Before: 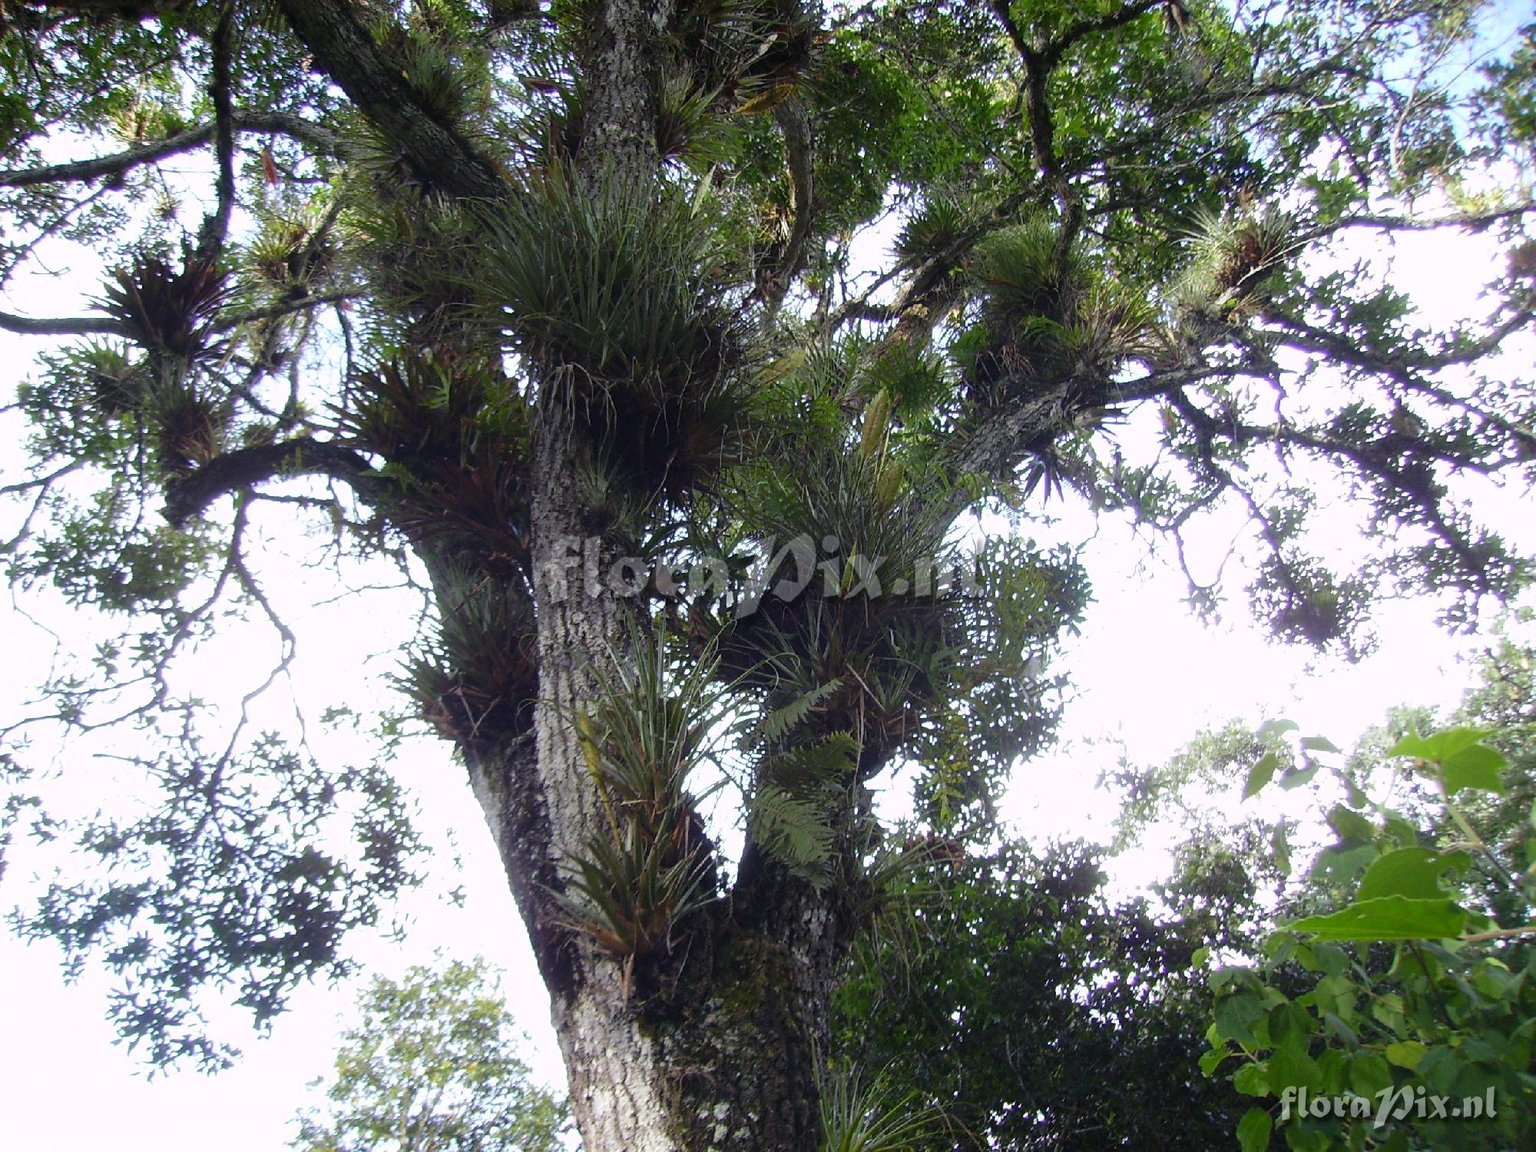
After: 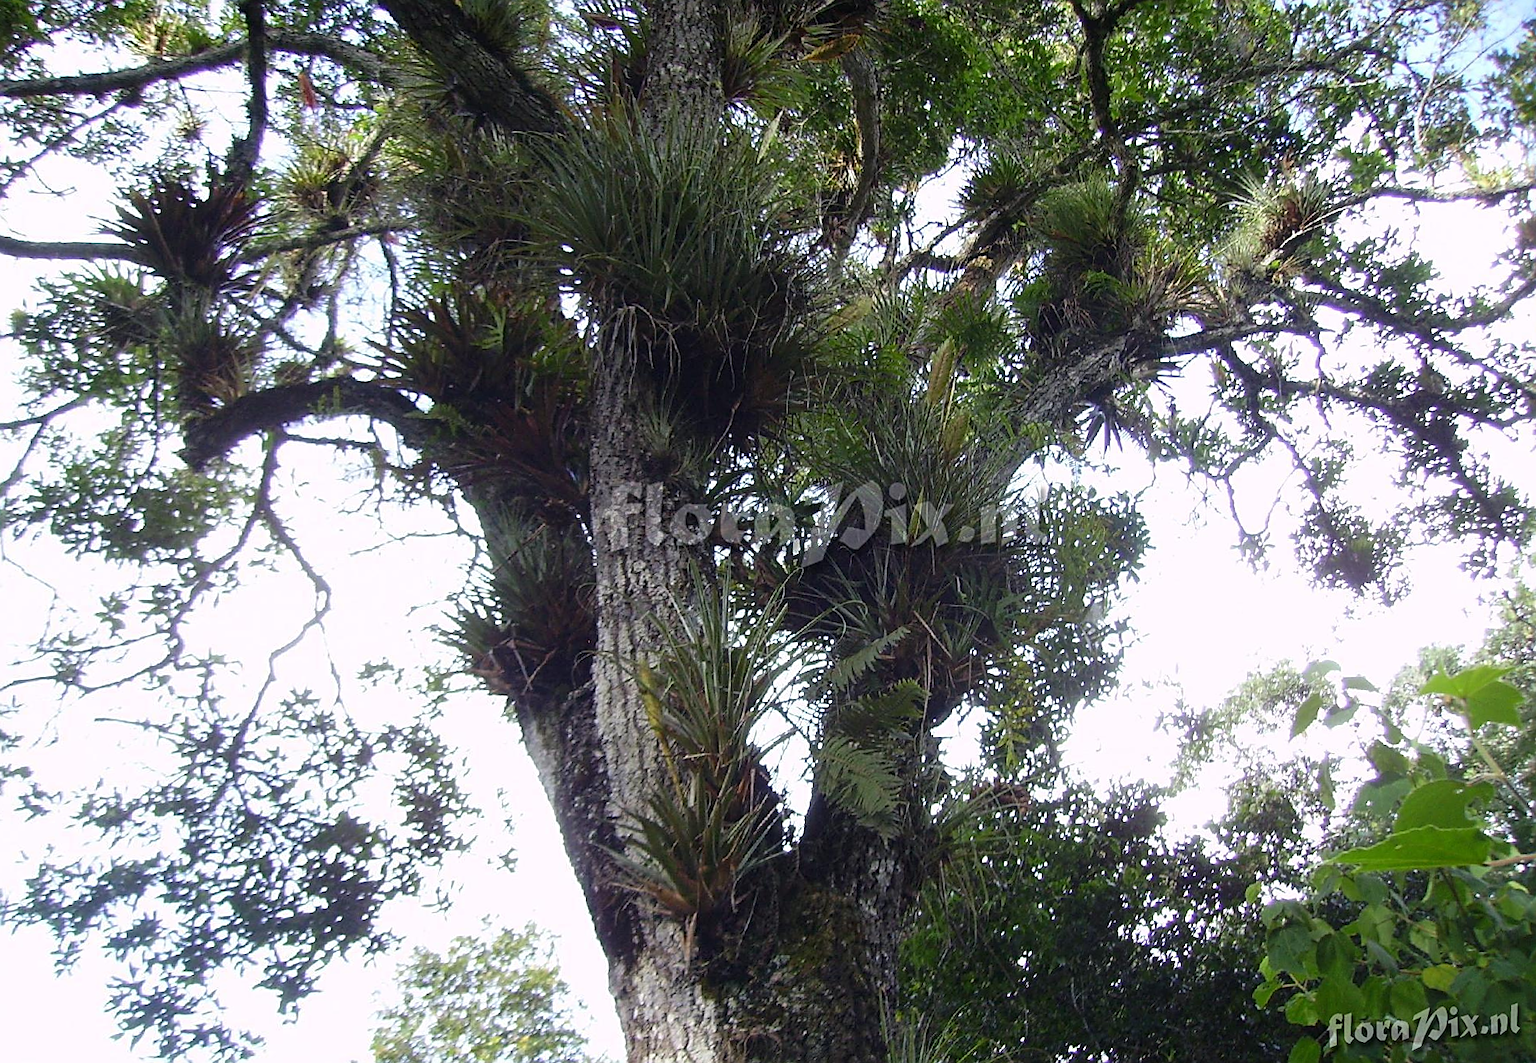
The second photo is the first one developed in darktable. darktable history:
rotate and perspective: rotation -0.013°, lens shift (vertical) -0.027, lens shift (horizontal) 0.178, crop left 0.016, crop right 0.989, crop top 0.082, crop bottom 0.918
sharpen: on, module defaults
